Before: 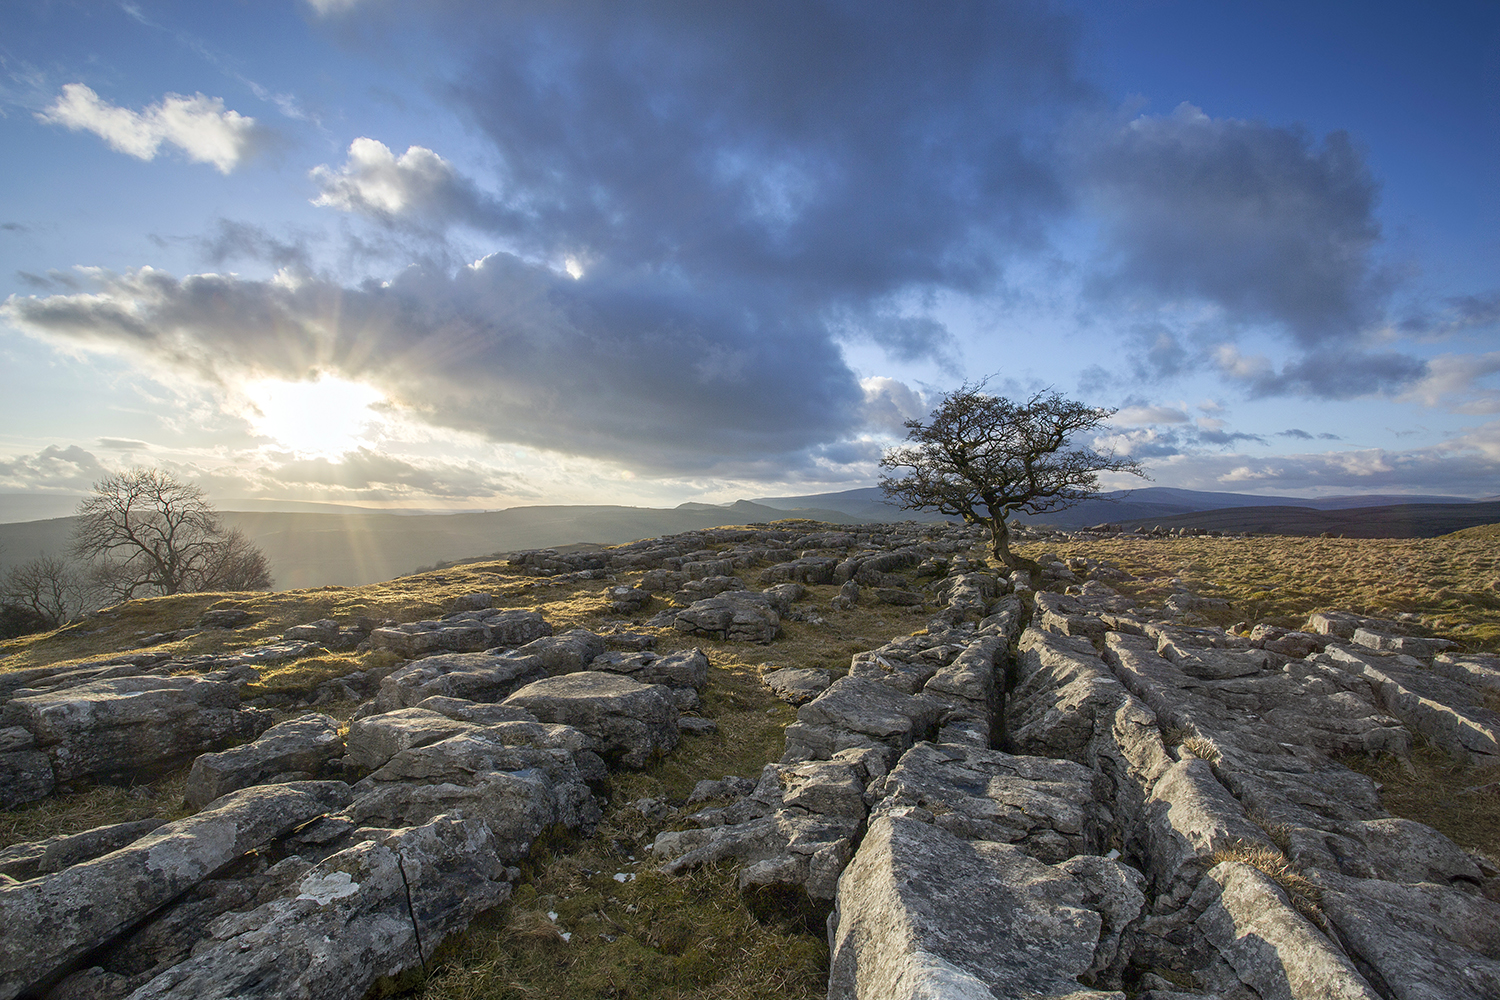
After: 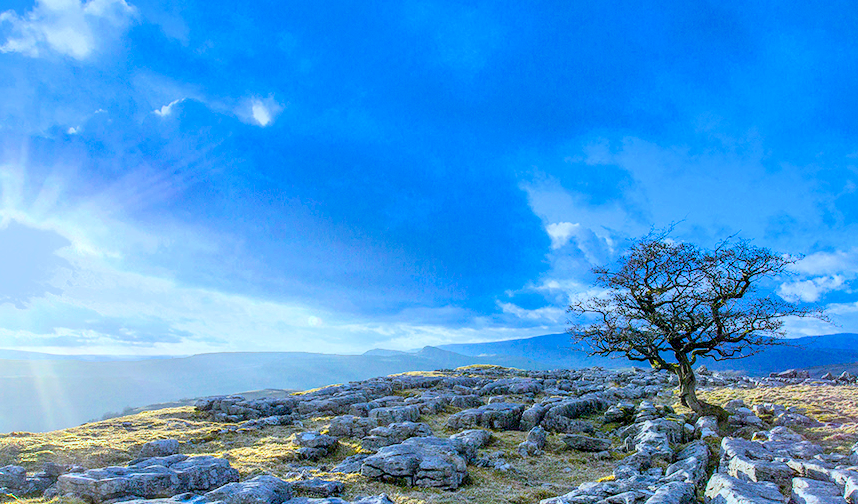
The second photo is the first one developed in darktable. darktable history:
white balance: red 0.871, blue 1.249
levels: levels [0, 0.474, 0.947]
filmic rgb: black relative exposure -7.15 EV, white relative exposure 5.36 EV, hardness 3.02, color science v6 (2022)
crop: left 20.932%, top 15.471%, right 21.848%, bottom 34.081%
local contrast: on, module defaults
exposure: black level correction 0, exposure 1.45 EV, compensate exposure bias true, compensate highlight preservation false
color balance rgb: linear chroma grading › global chroma 15%, perceptual saturation grading › global saturation 30%
